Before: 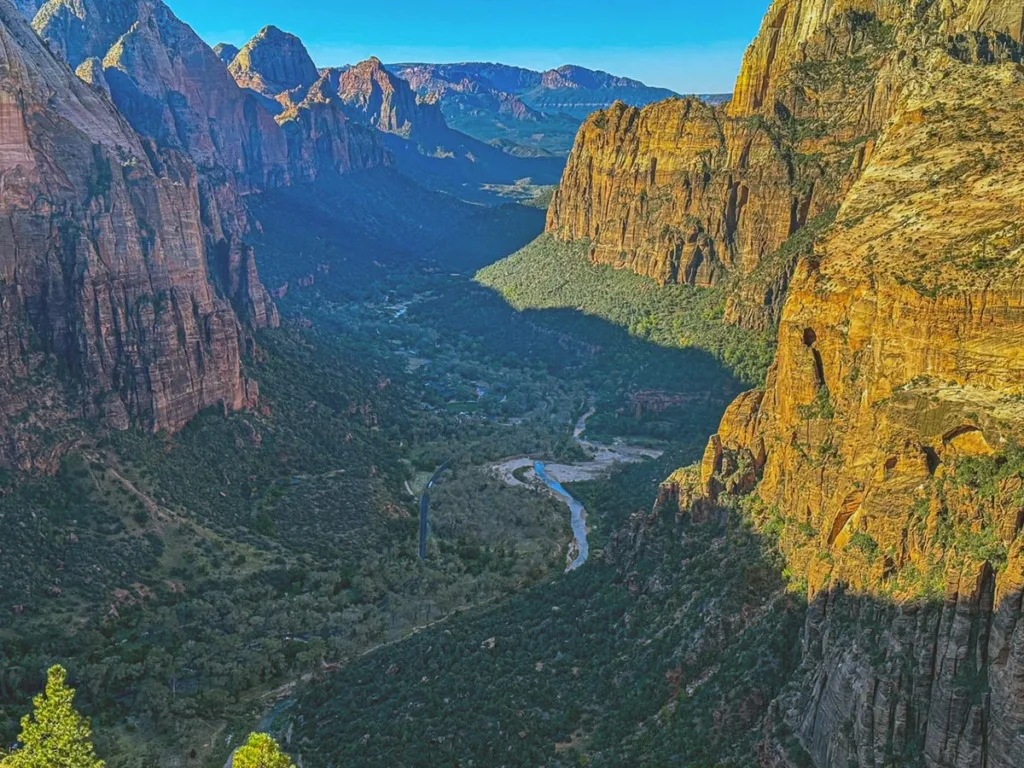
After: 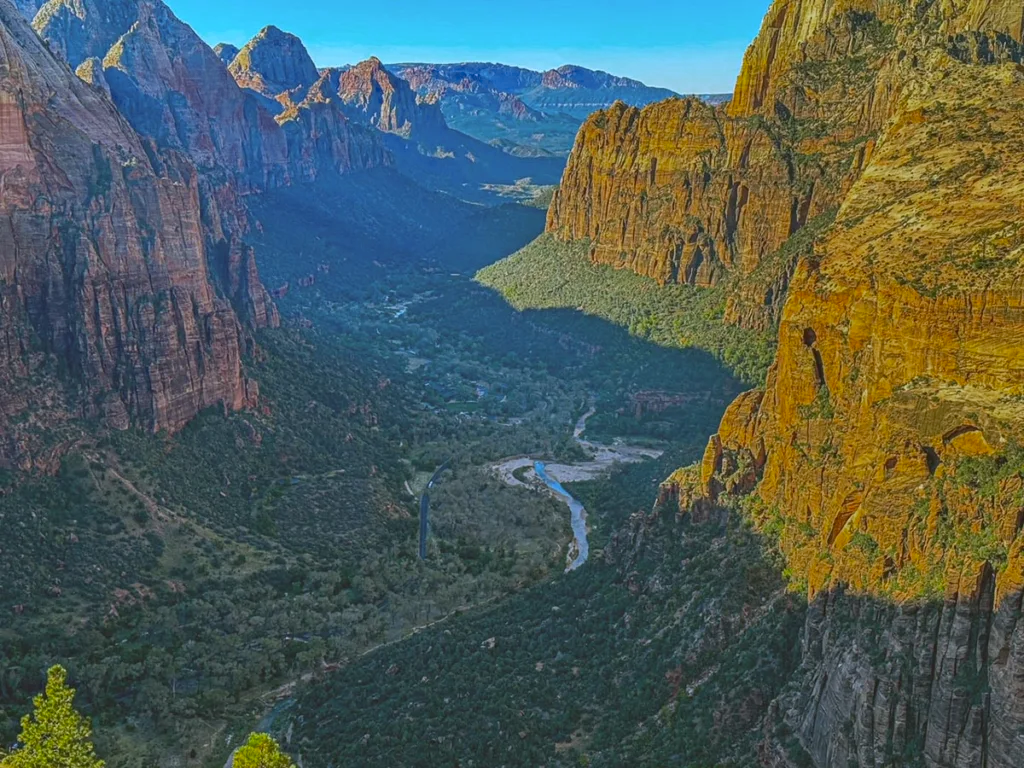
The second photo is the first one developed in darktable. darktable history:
color zones: curves: ch0 [(0.27, 0.396) (0.563, 0.504) (0.75, 0.5) (0.787, 0.307)]
fill light: on, module defaults
